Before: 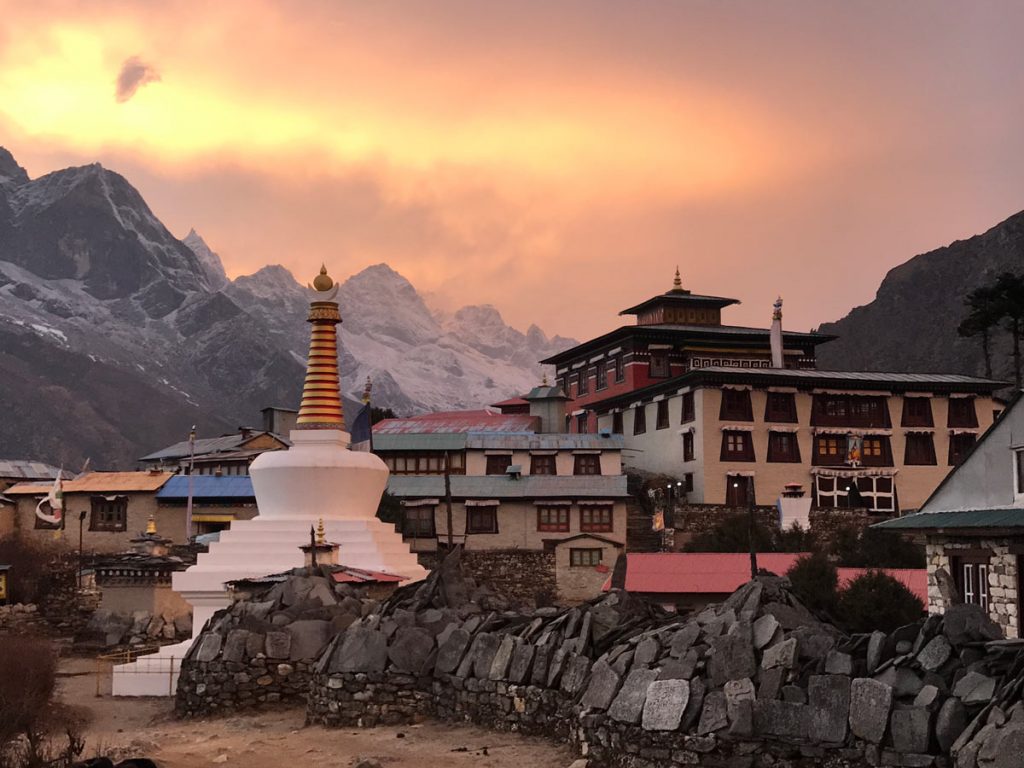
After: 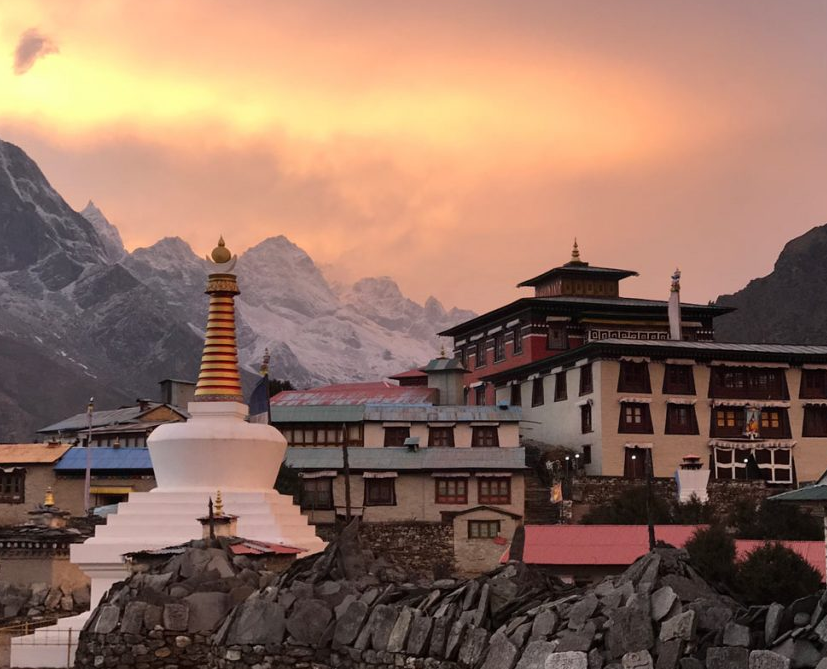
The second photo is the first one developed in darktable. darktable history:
crop: left 10.024%, top 3.65%, right 9.161%, bottom 9.154%
